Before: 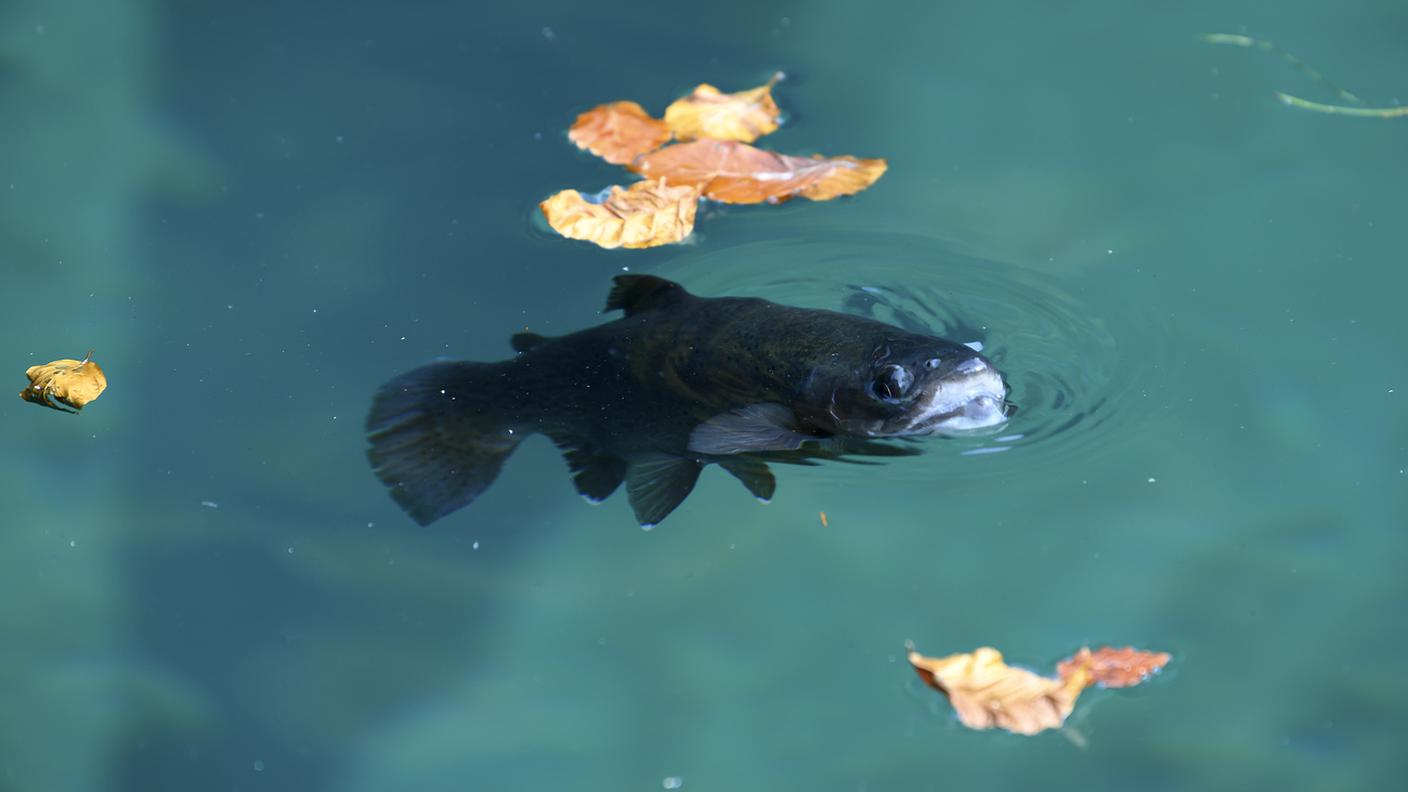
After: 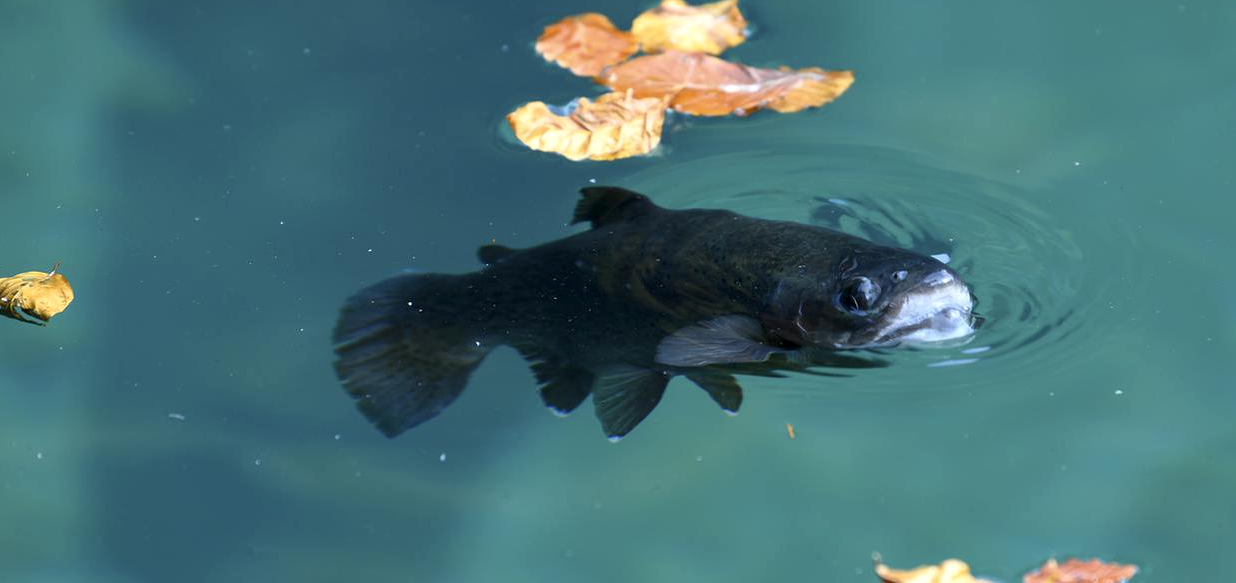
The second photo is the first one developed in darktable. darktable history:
local contrast: highlights 106%, shadows 98%, detail 119%, midtone range 0.2
crop and rotate: left 2.399%, top 11.236%, right 9.759%, bottom 15.034%
